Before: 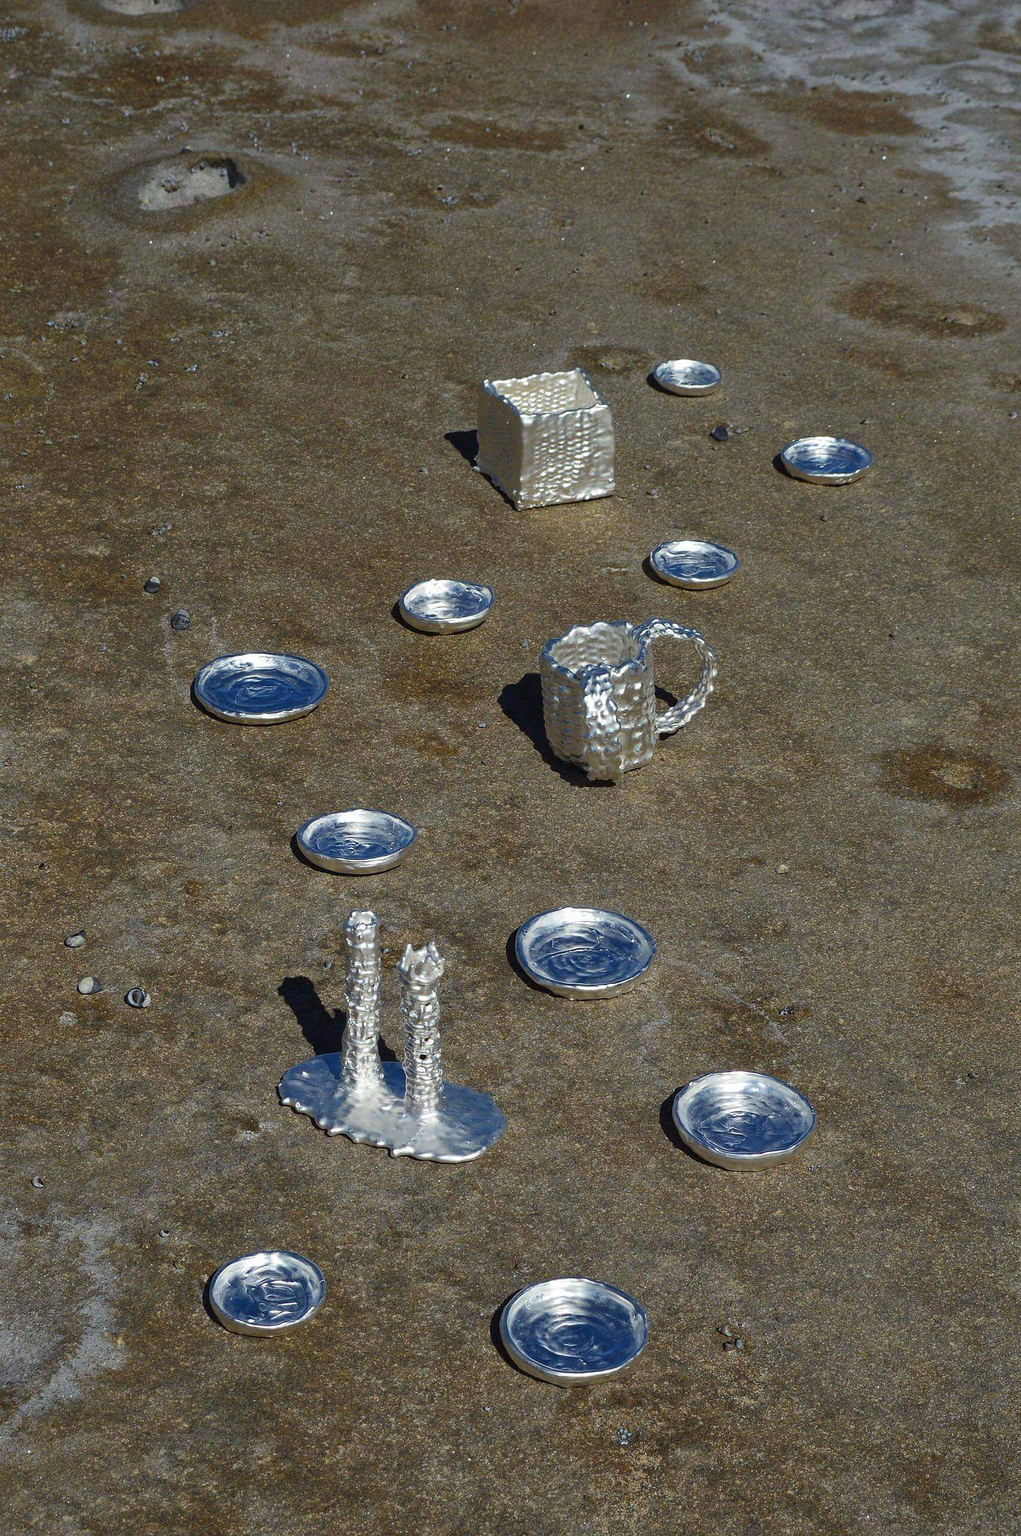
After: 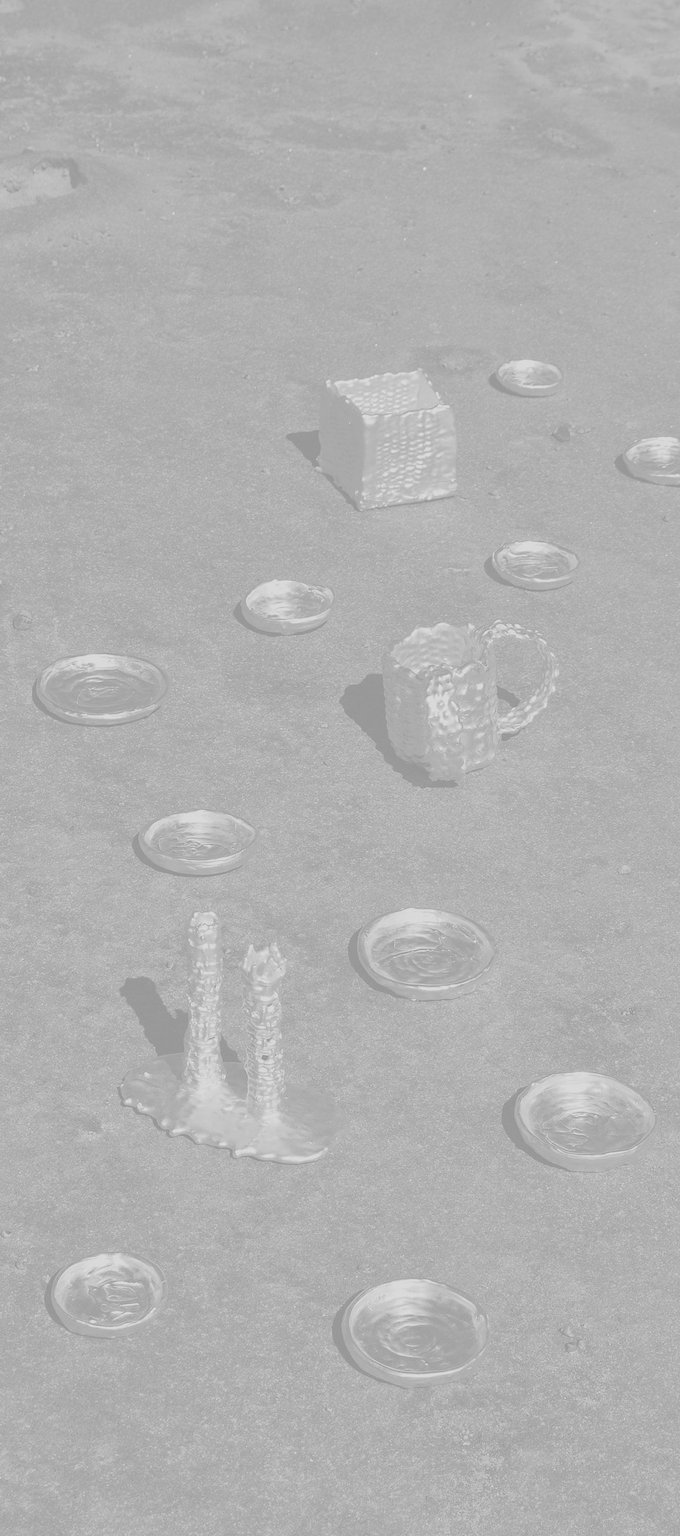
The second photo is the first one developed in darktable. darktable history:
contrast brightness saturation: contrast -0.11
exposure: black level correction 0.001, exposure 0.191 EV, compensate highlight preservation false
colorize: hue 331.2°, saturation 69%, source mix 30.28%, lightness 69.02%, version 1
shadows and highlights: shadows 60, highlights -60.23, soften with gaussian
crop and rotate: left 15.546%, right 17.787%
monochrome: a -74.22, b 78.2
